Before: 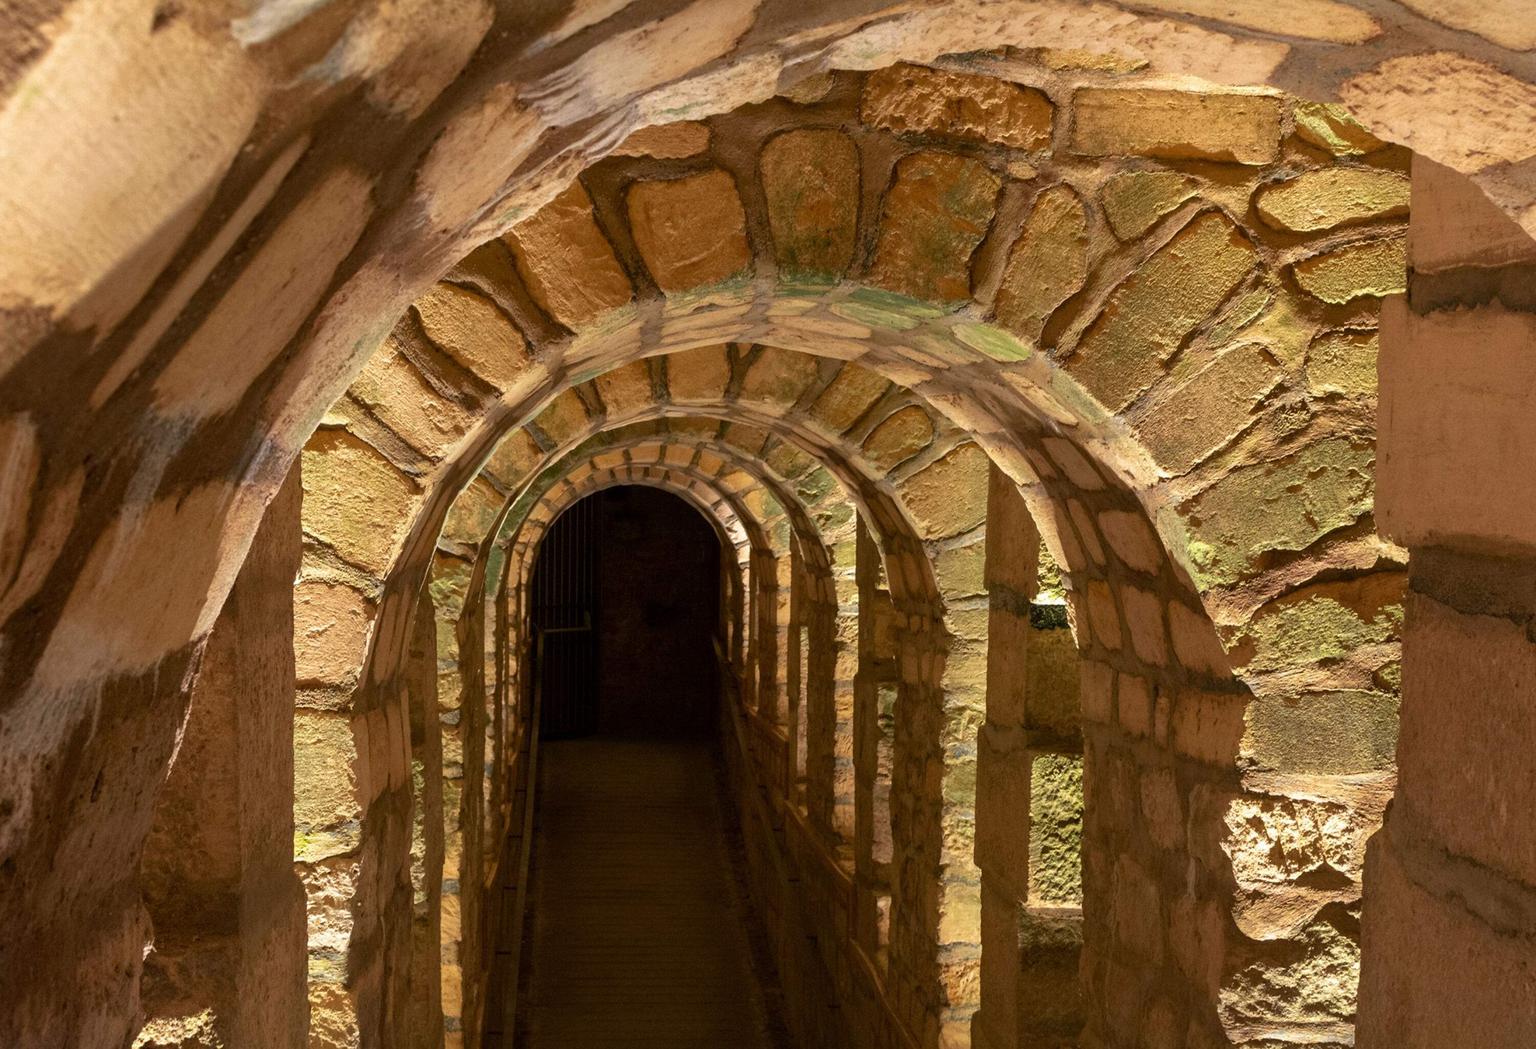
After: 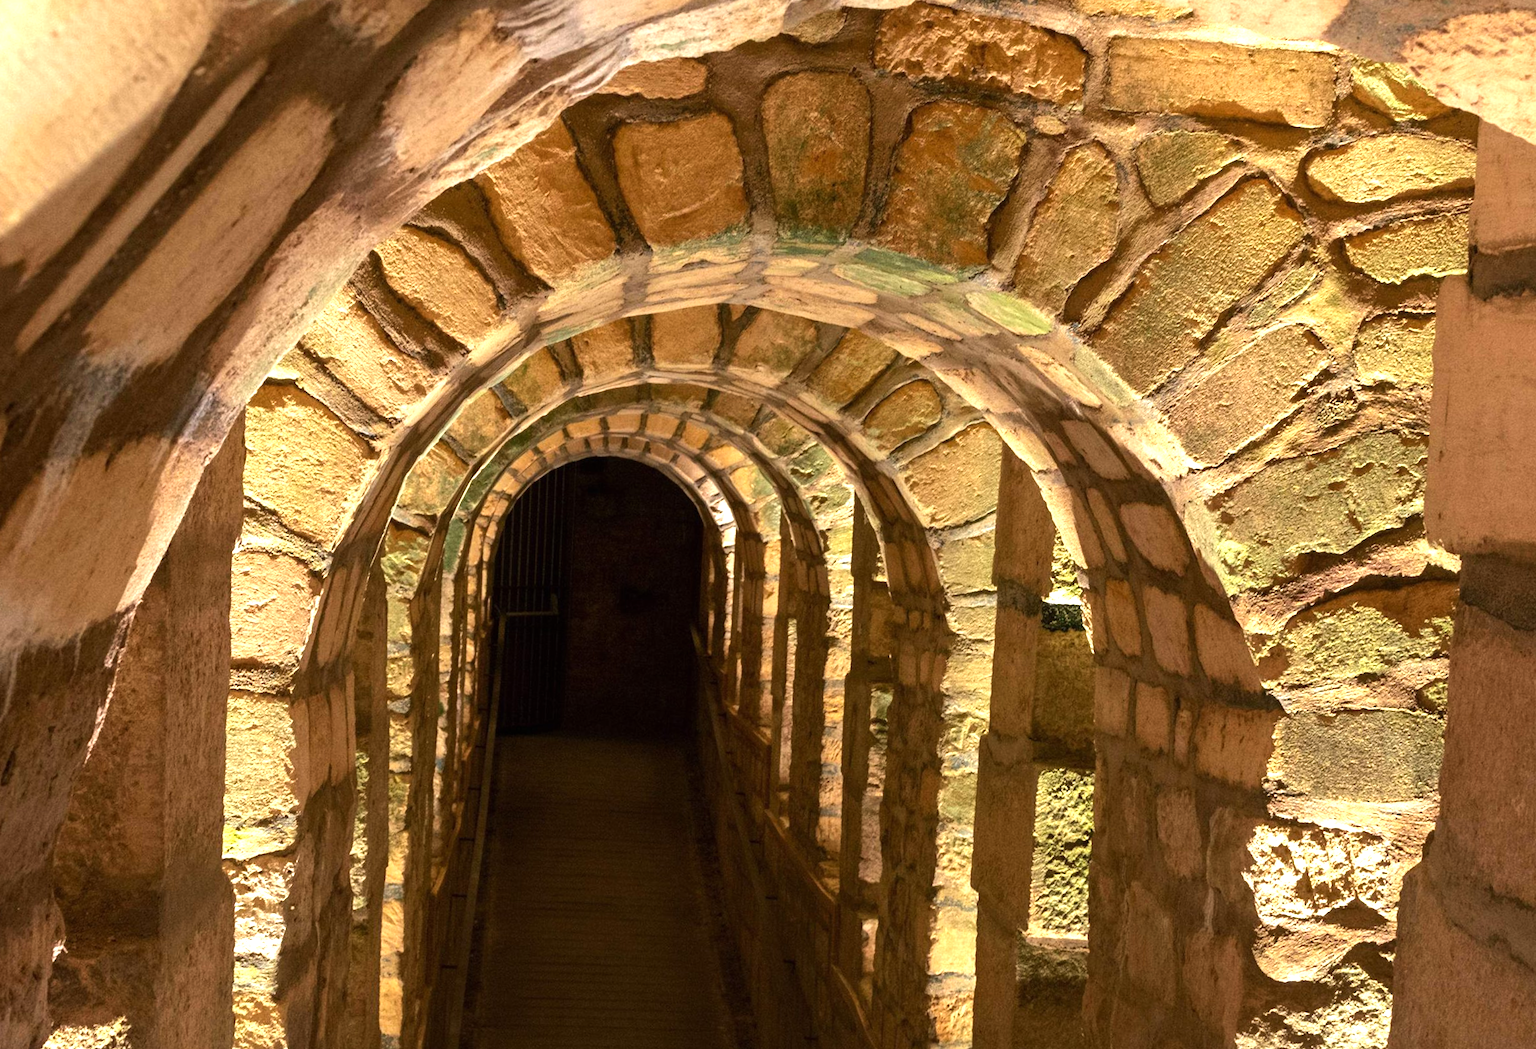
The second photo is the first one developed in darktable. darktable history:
tone equalizer: -8 EV -0.417 EV, -7 EV -0.389 EV, -6 EV -0.333 EV, -5 EV -0.222 EV, -3 EV 0.222 EV, -2 EV 0.333 EV, -1 EV 0.389 EV, +0 EV 0.417 EV, edges refinement/feathering 500, mask exposure compensation -1.57 EV, preserve details no
exposure: black level correction 0, exposure 0.5 EV, compensate exposure bias true, compensate highlight preservation false
crop and rotate: angle -1.96°, left 3.097%, top 4.154%, right 1.586%, bottom 0.529%
